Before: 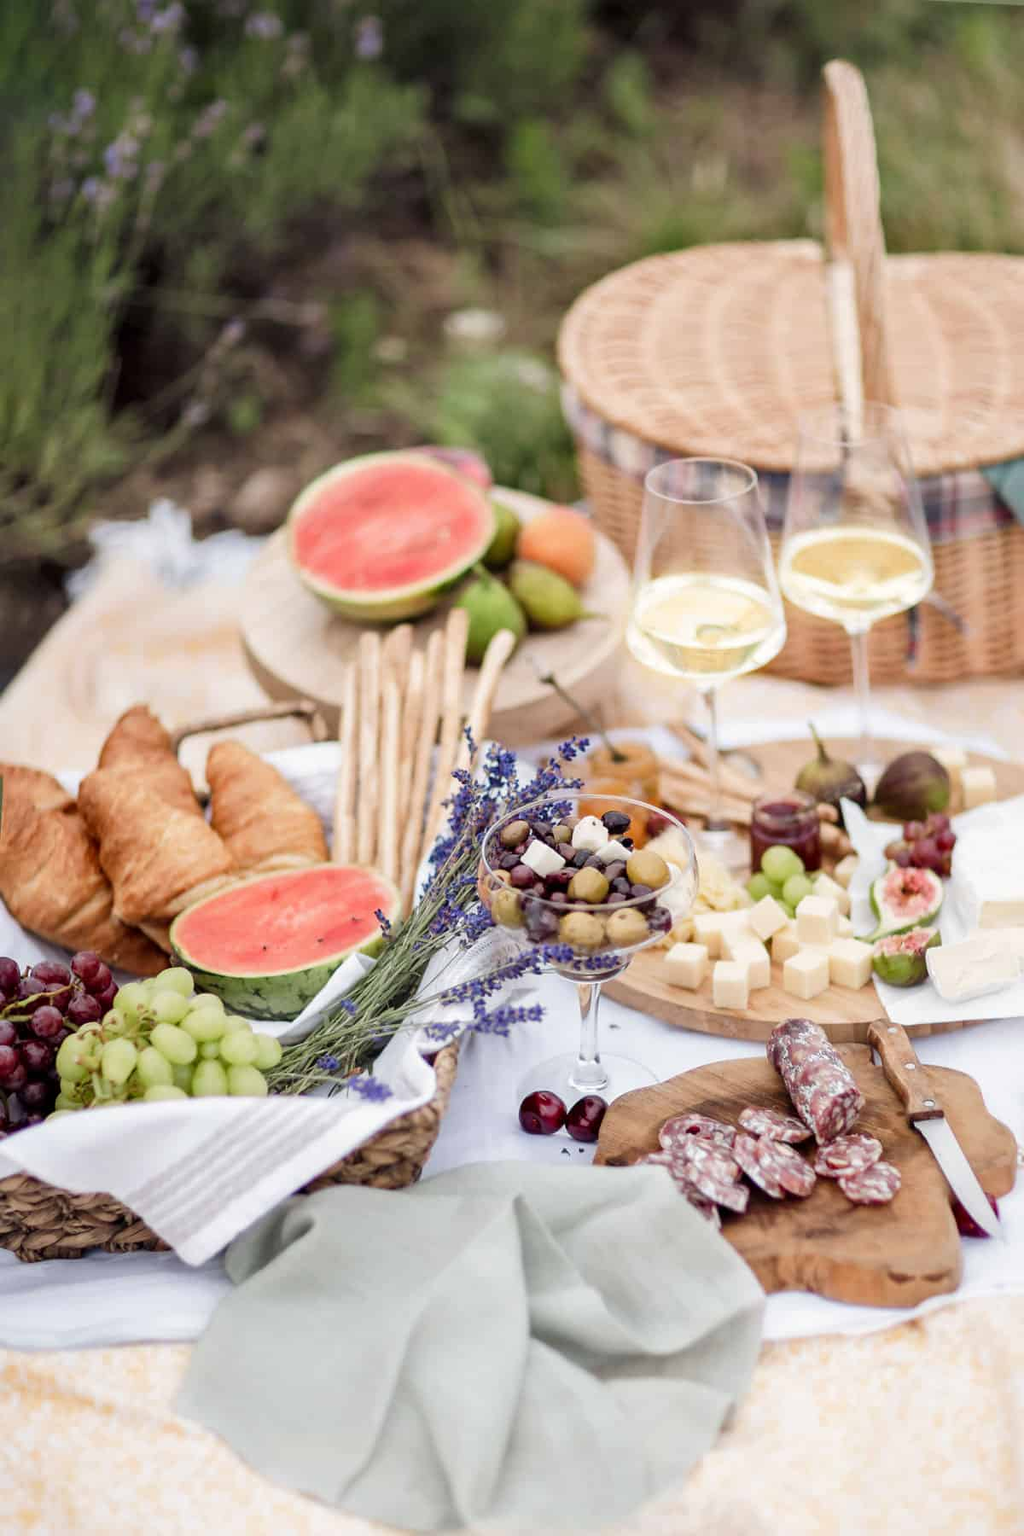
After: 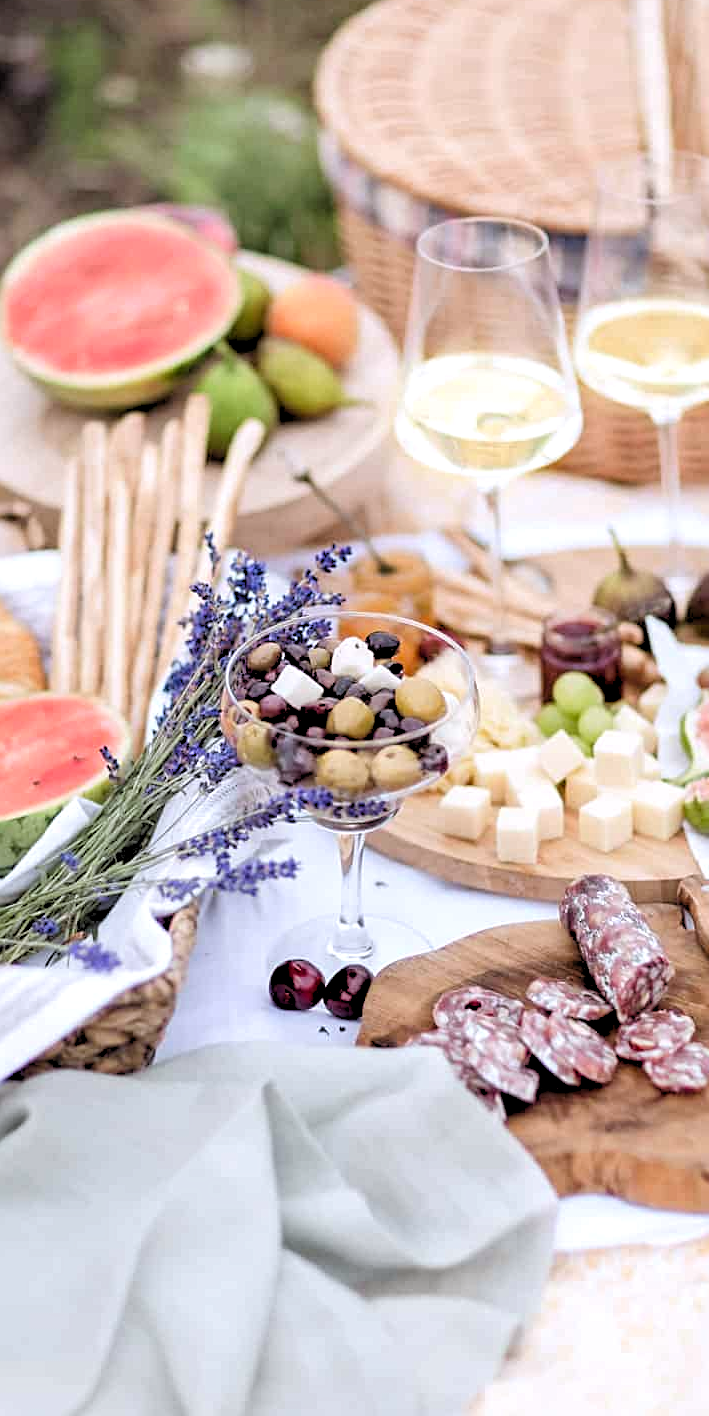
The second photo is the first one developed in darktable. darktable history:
white balance: red 0.984, blue 1.059
sharpen: radius 2.167, amount 0.381, threshold 0
crop and rotate: left 28.256%, top 17.734%, right 12.656%, bottom 3.573%
rgb levels: levels [[0.013, 0.434, 0.89], [0, 0.5, 1], [0, 0.5, 1]]
